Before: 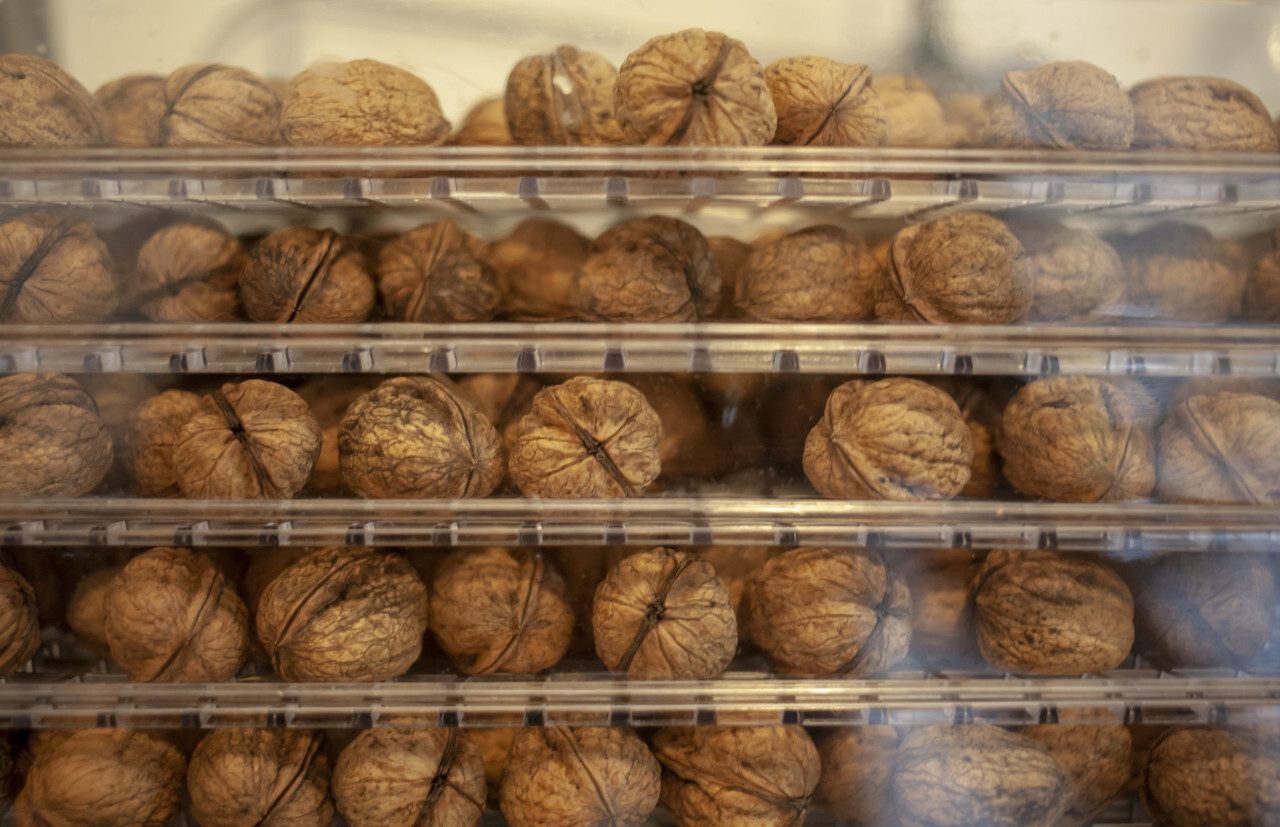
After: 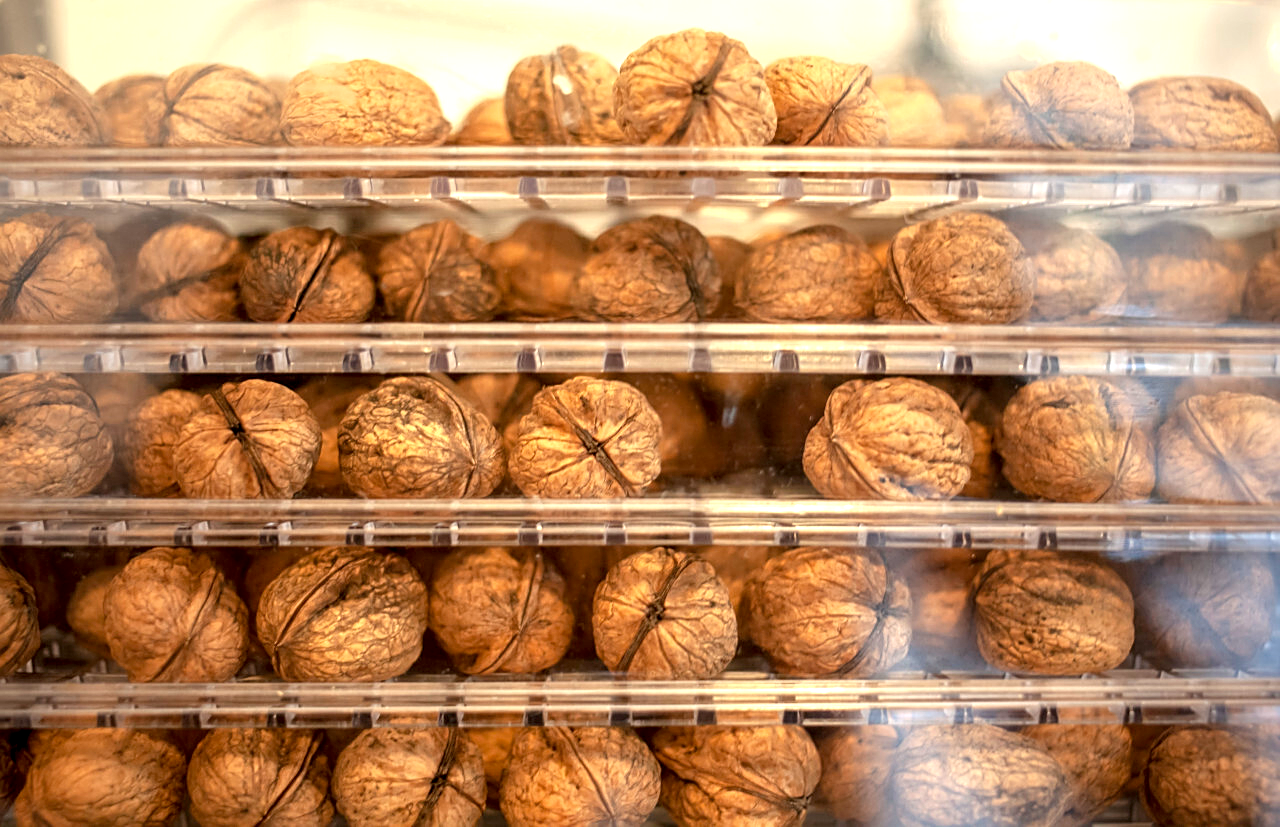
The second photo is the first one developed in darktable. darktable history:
exposure: black level correction 0.001, exposure 1 EV, compensate highlight preservation false
sharpen: on, module defaults
